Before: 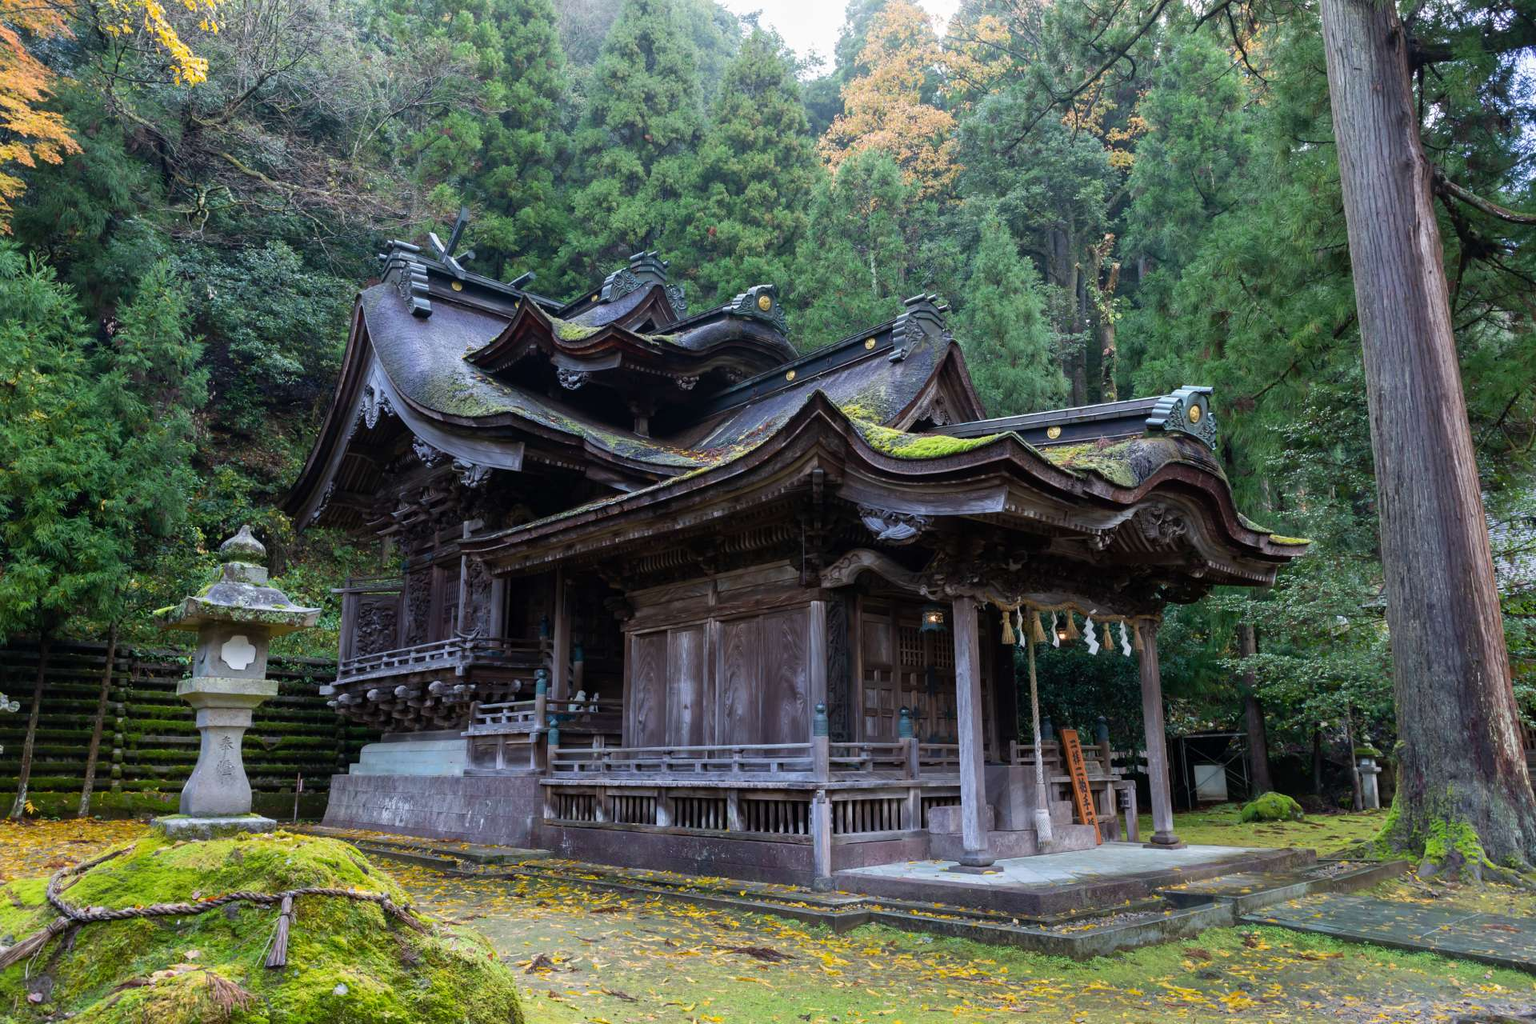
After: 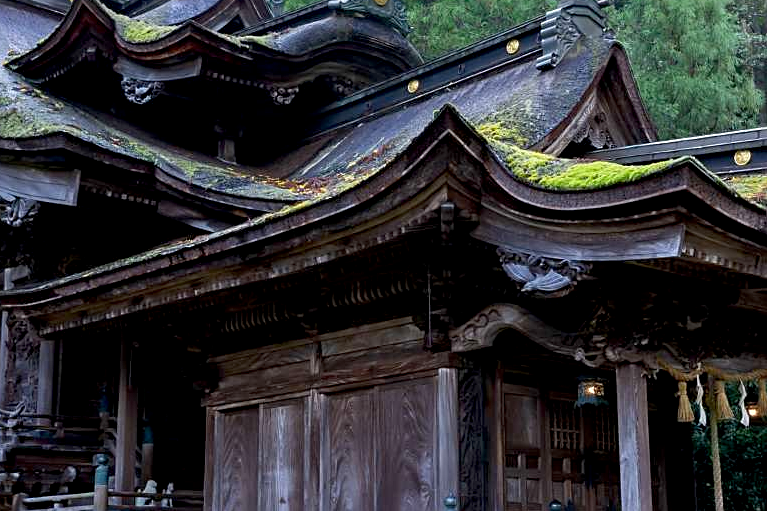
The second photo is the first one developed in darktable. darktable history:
sharpen: on, module defaults
exposure: black level correction 0.007, exposure 0.093 EV, compensate highlight preservation false
crop: left 30%, top 30%, right 30%, bottom 30%
color zones: curves: ch1 [(0, 0.523) (0.143, 0.545) (0.286, 0.52) (0.429, 0.506) (0.571, 0.503) (0.714, 0.503) (0.857, 0.508) (1, 0.523)]
